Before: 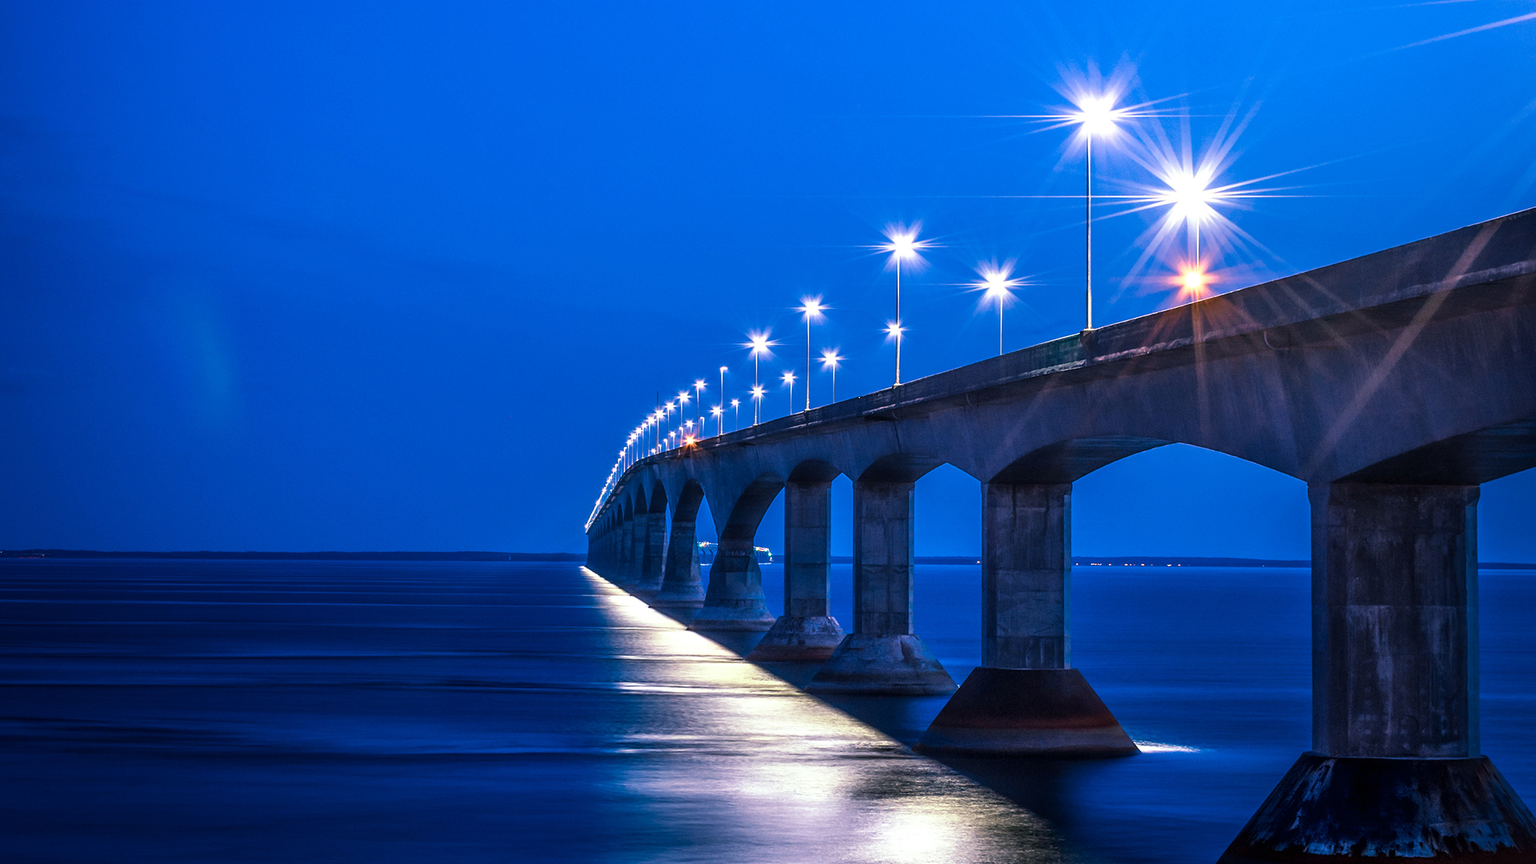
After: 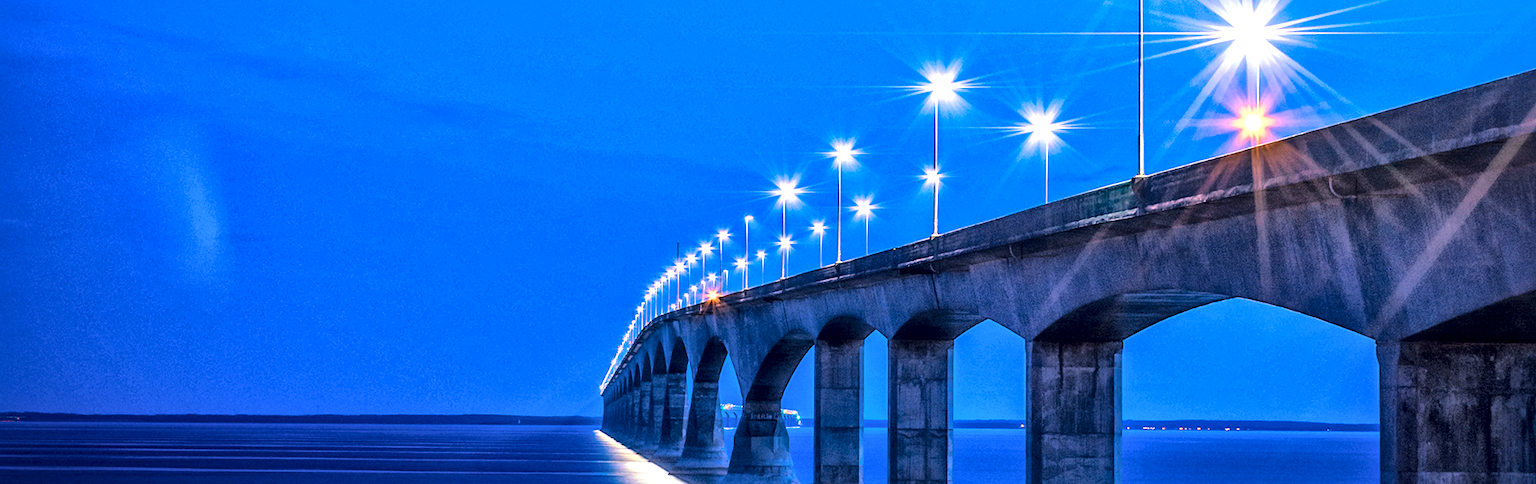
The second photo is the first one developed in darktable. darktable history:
levels: levels [0, 0.498, 0.996]
local contrast: mode bilateral grid, contrast 20, coarseness 50, detail 159%, midtone range 0.2
crop: left 1.744%, top 19.225%, right 5.069%, bottom 28.357%
global tonemap: drago (1, 100), detail 1
exposure: black level correction 0.001, exposure 1 EV, compensate highlight preservation false
